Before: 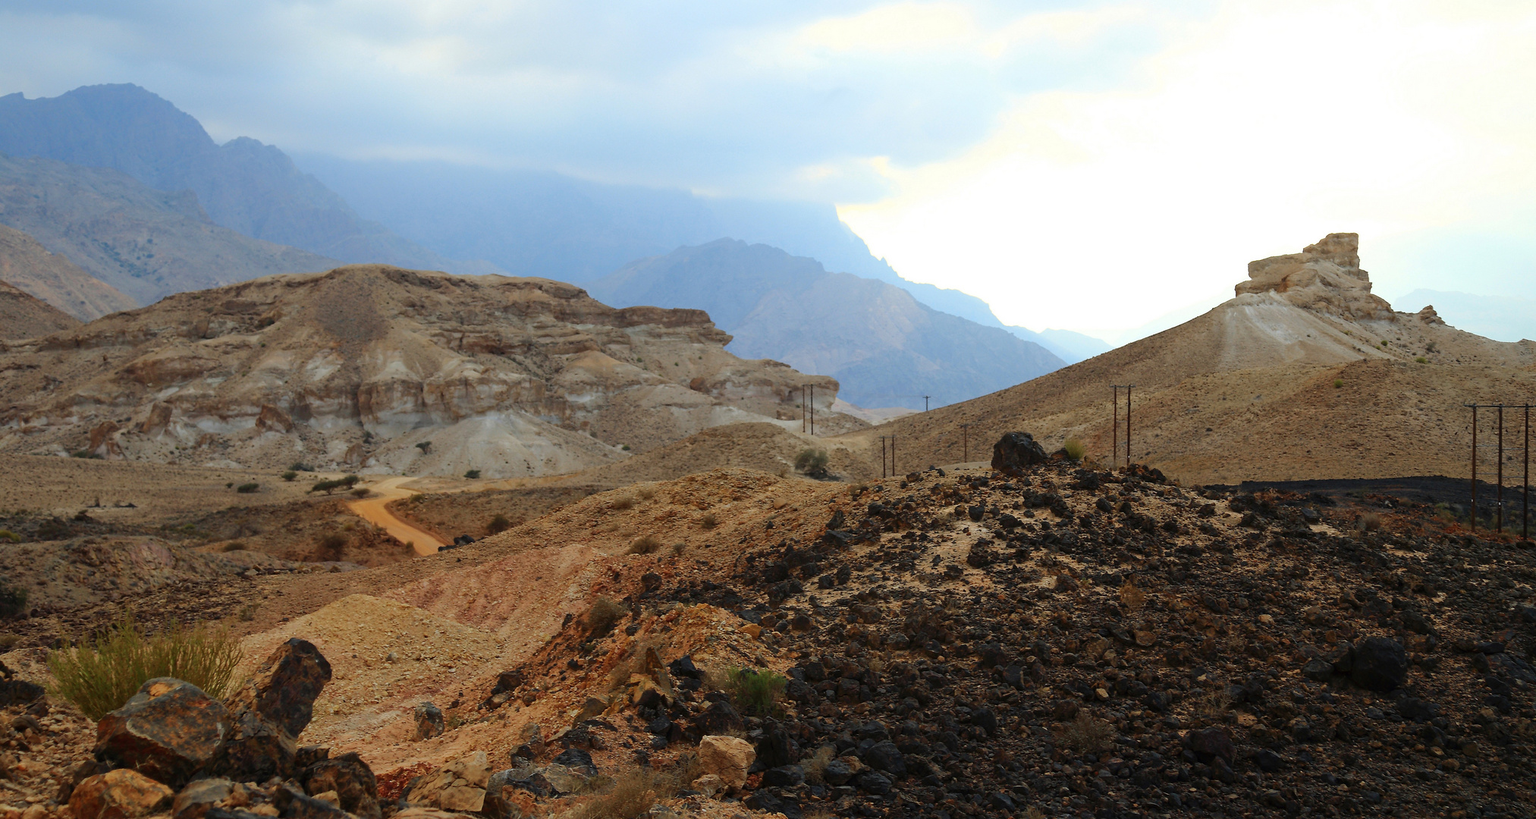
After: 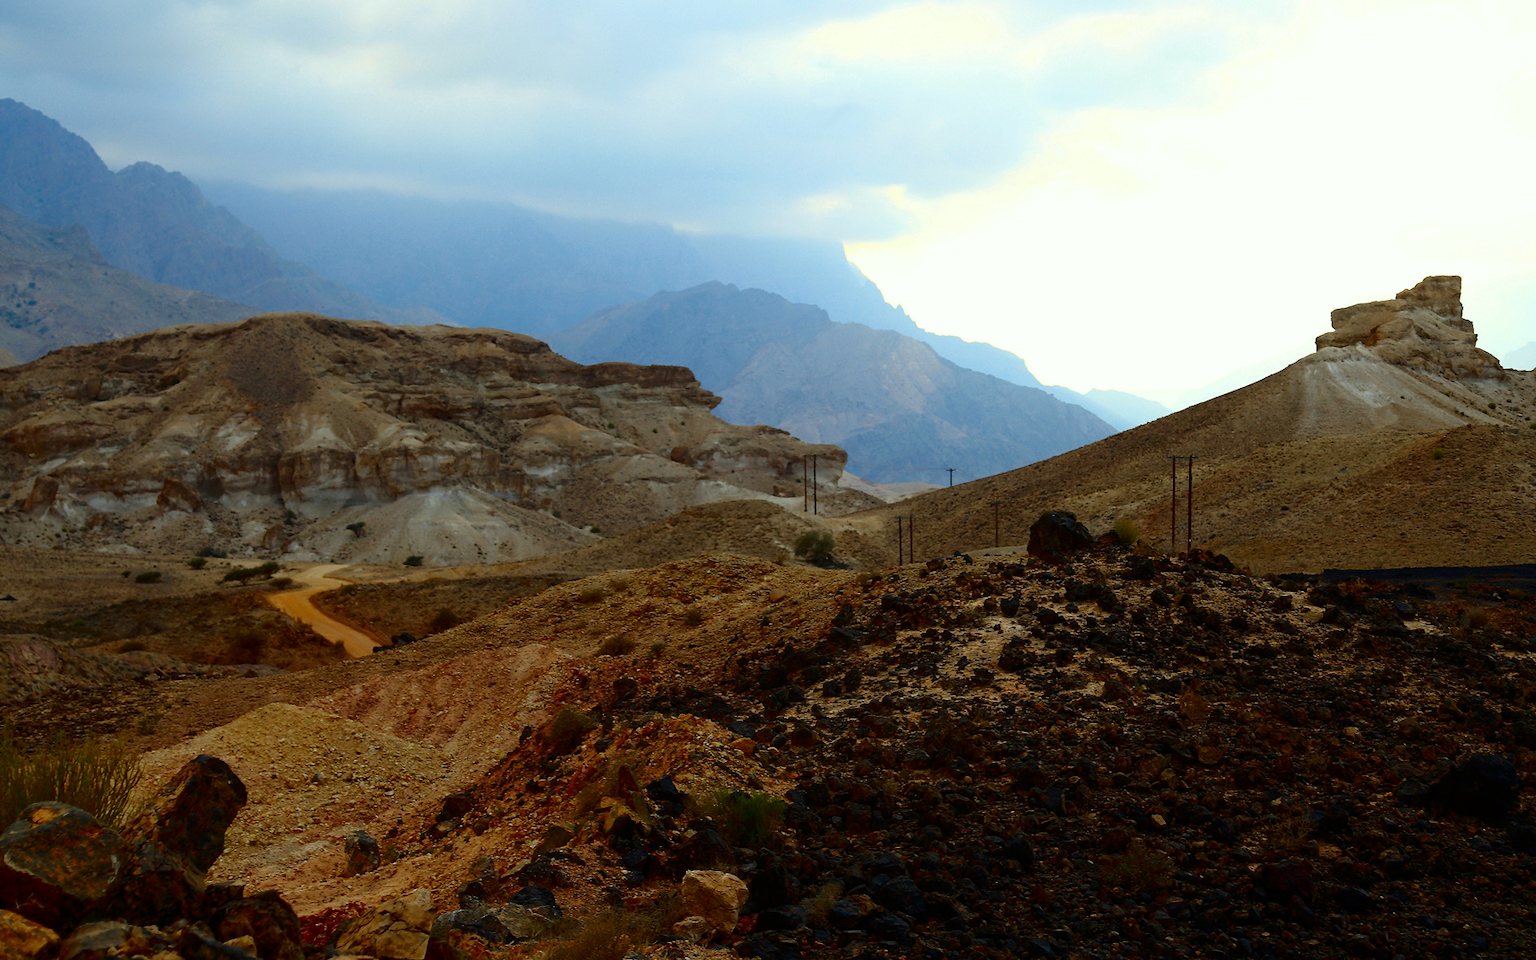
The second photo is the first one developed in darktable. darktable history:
color correction: highlights a* -2.68, highlights b* 2.57
contrast brightness saturation: contrast 0.13, brightness -0.24, saturation 0.14
crop: left 8.026%, right 7.374%
